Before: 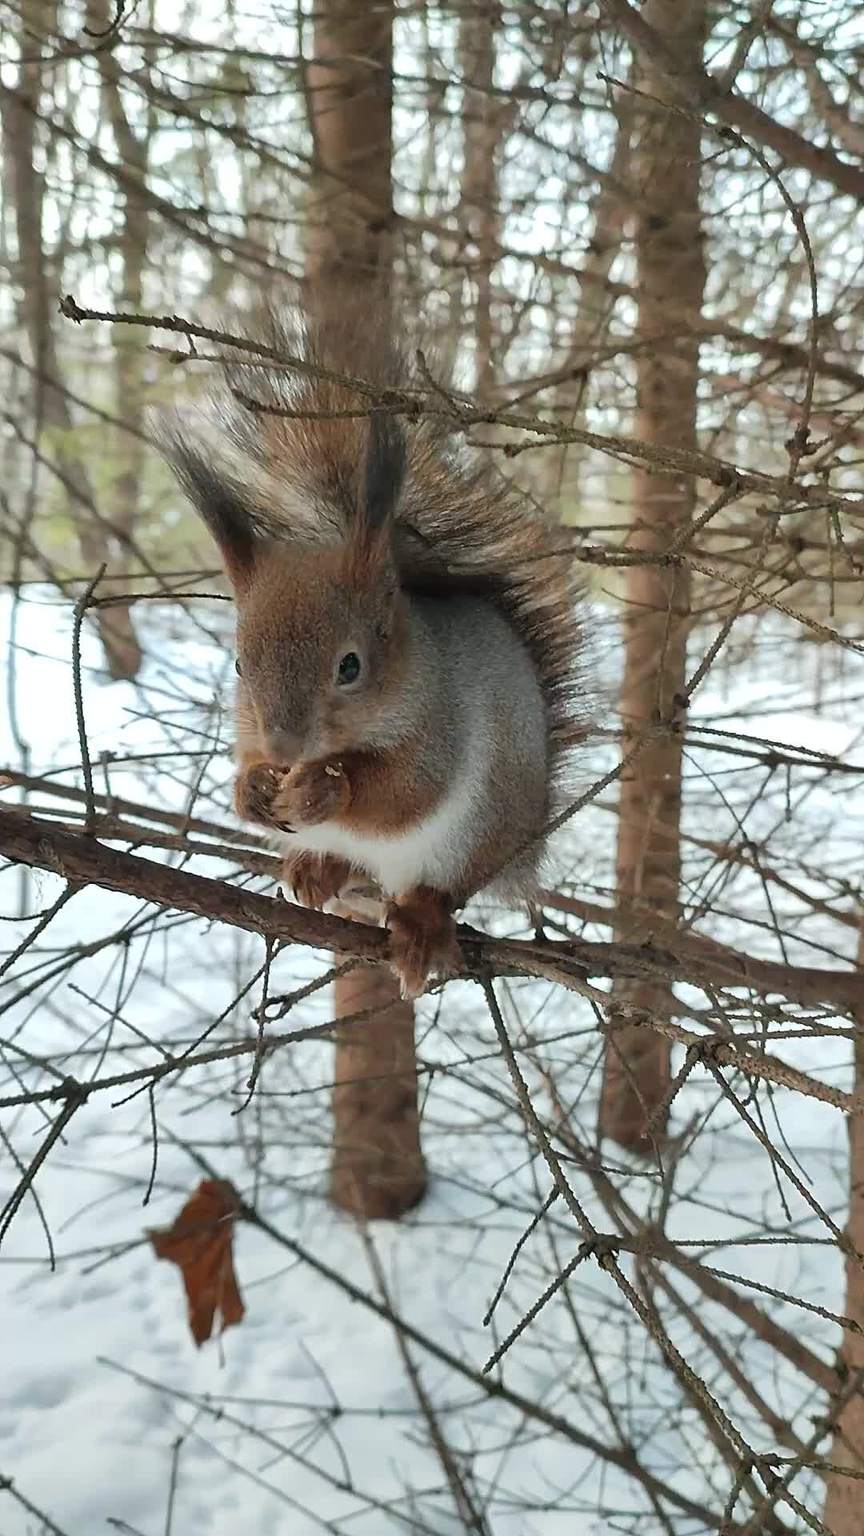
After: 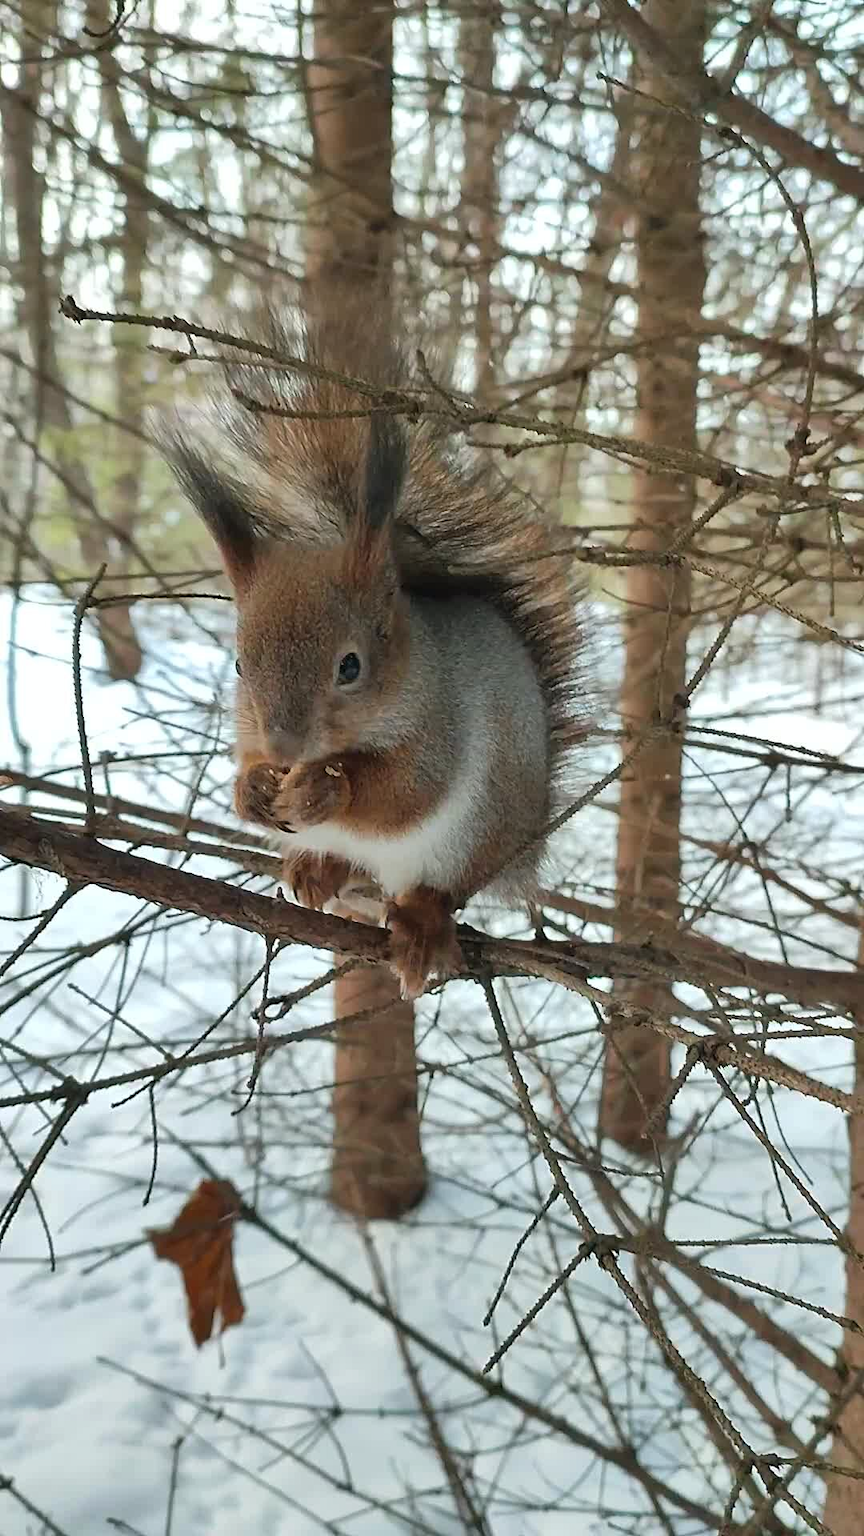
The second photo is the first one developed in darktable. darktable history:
color balance rgb: shadows lift › chroma 0.674%, shadows lift › hue 114.15°, perceptual saturation grading › global saturation 0.605%, global vibrance 20%
shadows and highlights: shadows 36.16, highlights -27.09, soften with gaussian
